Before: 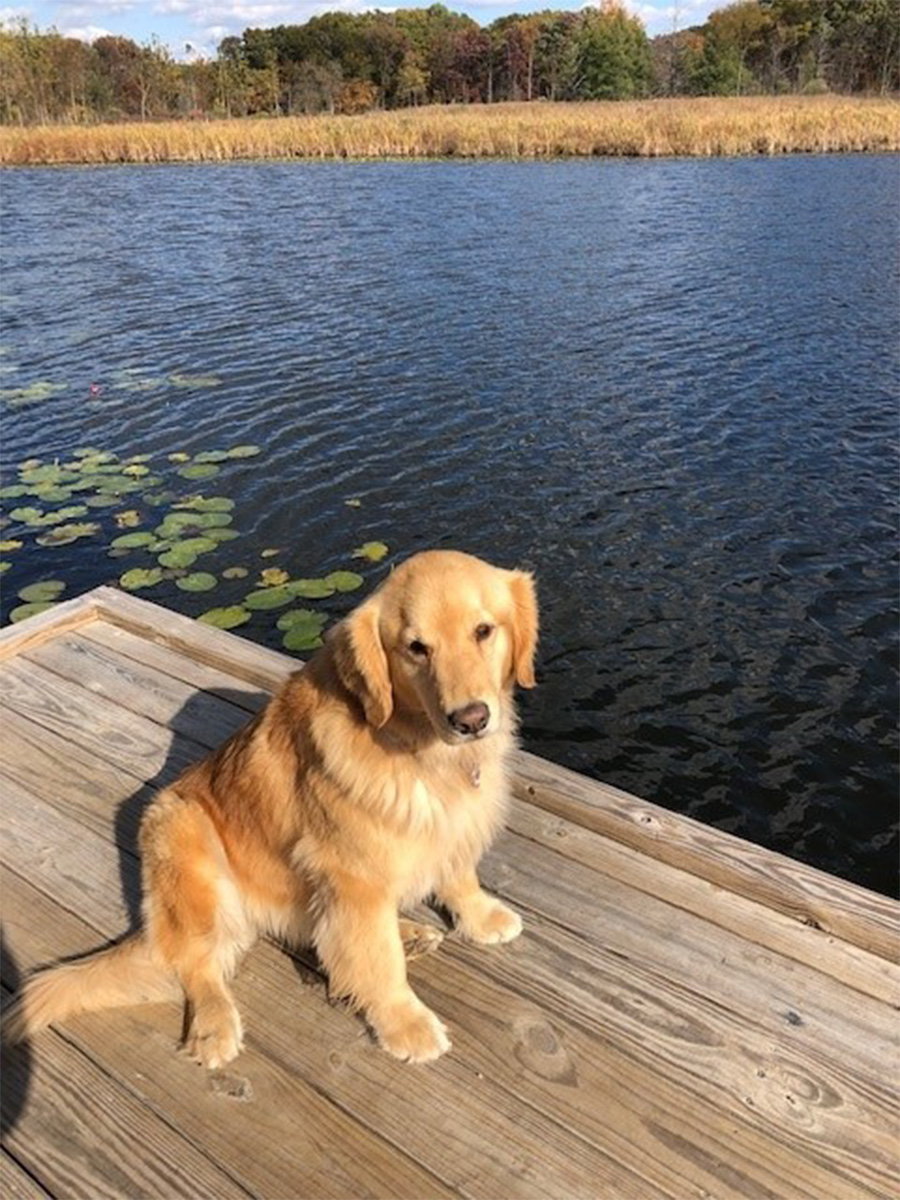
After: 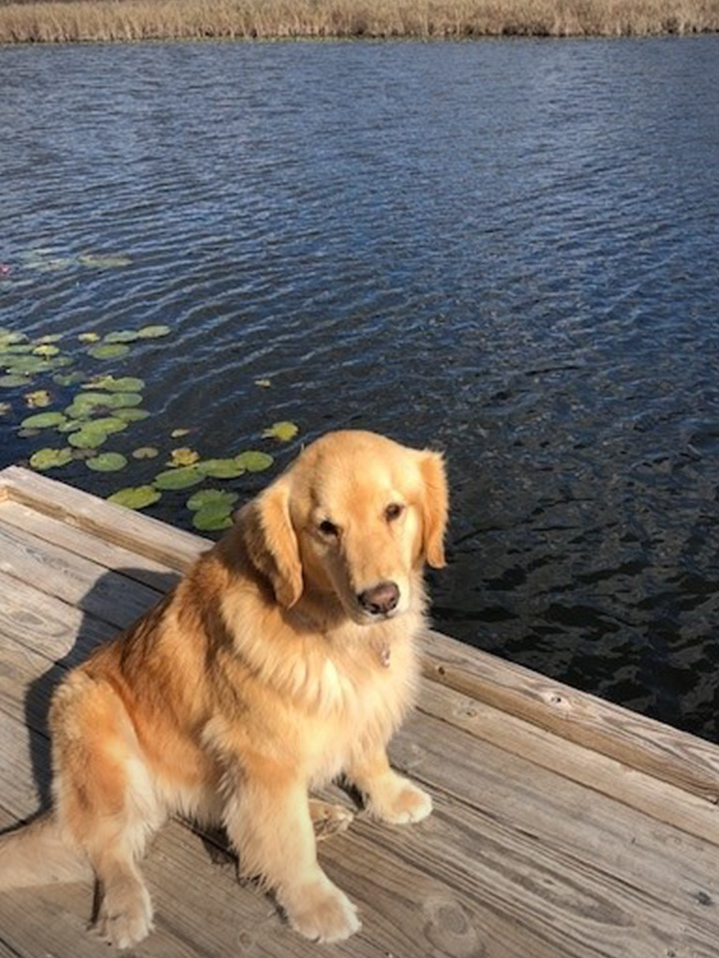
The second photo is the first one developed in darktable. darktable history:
crop and rotate: left 10.071%, top 10.071%, right 10.02%, bottom 10.02%
vignetting: fall-off radius 100%, width/height ratio 1.337
